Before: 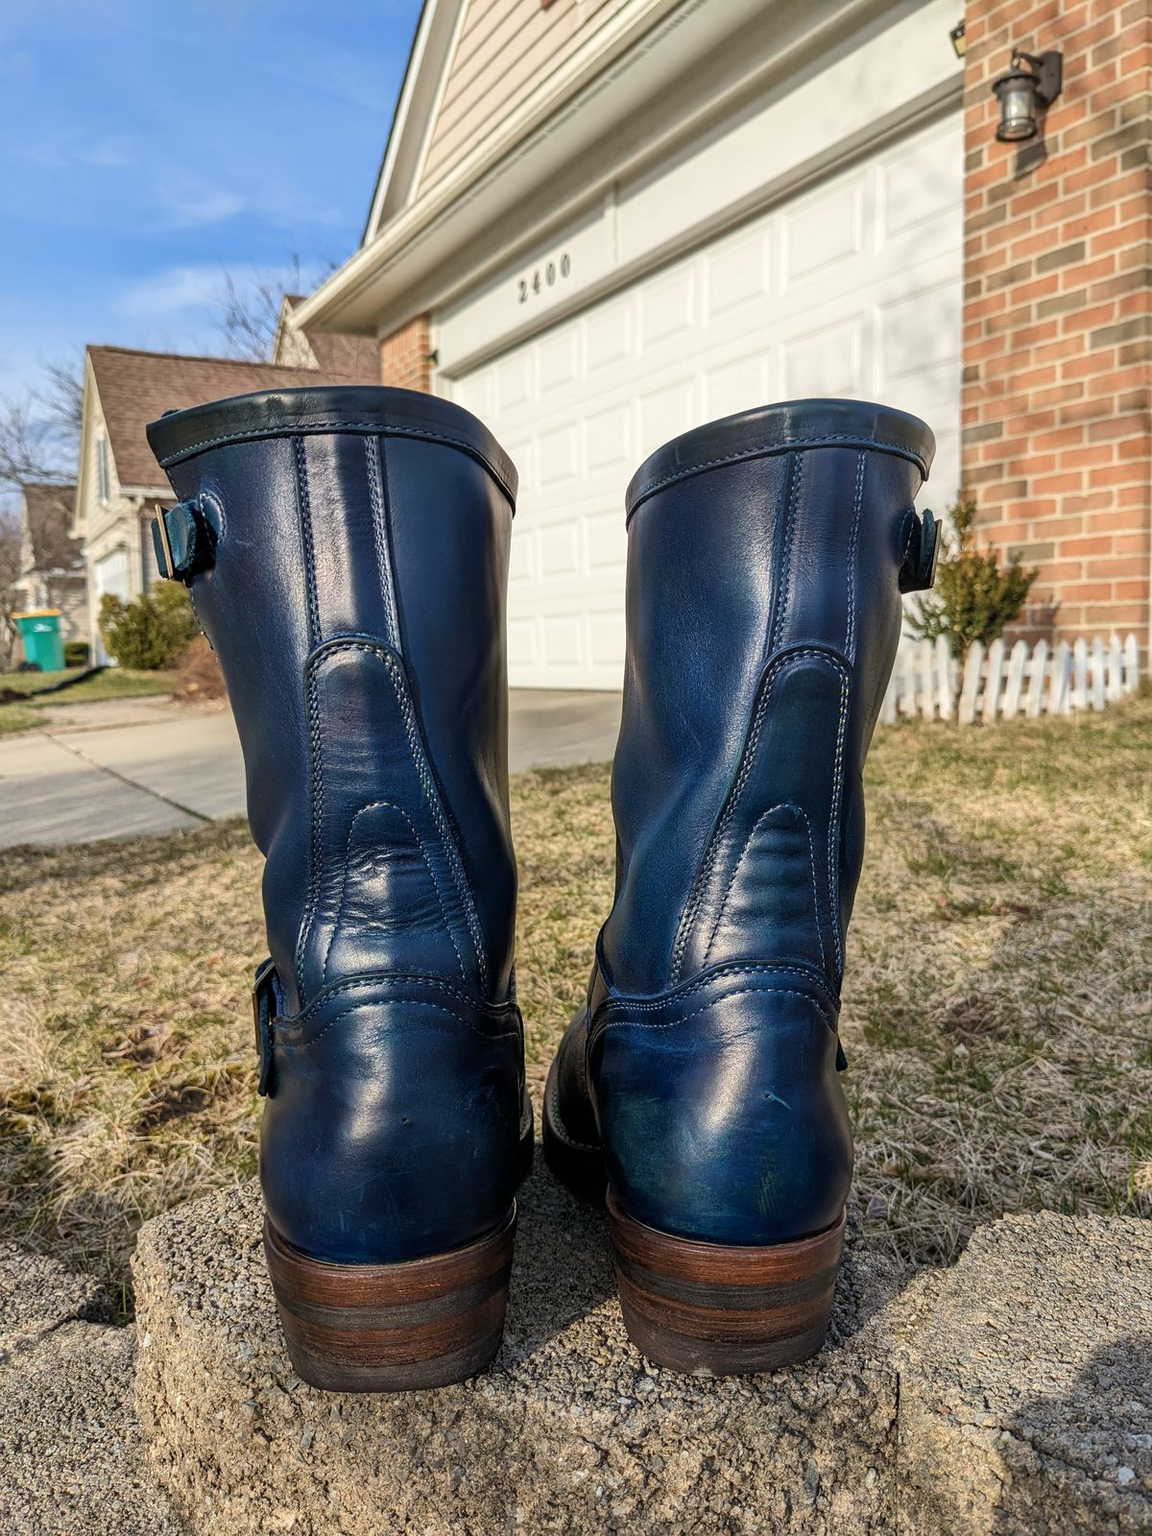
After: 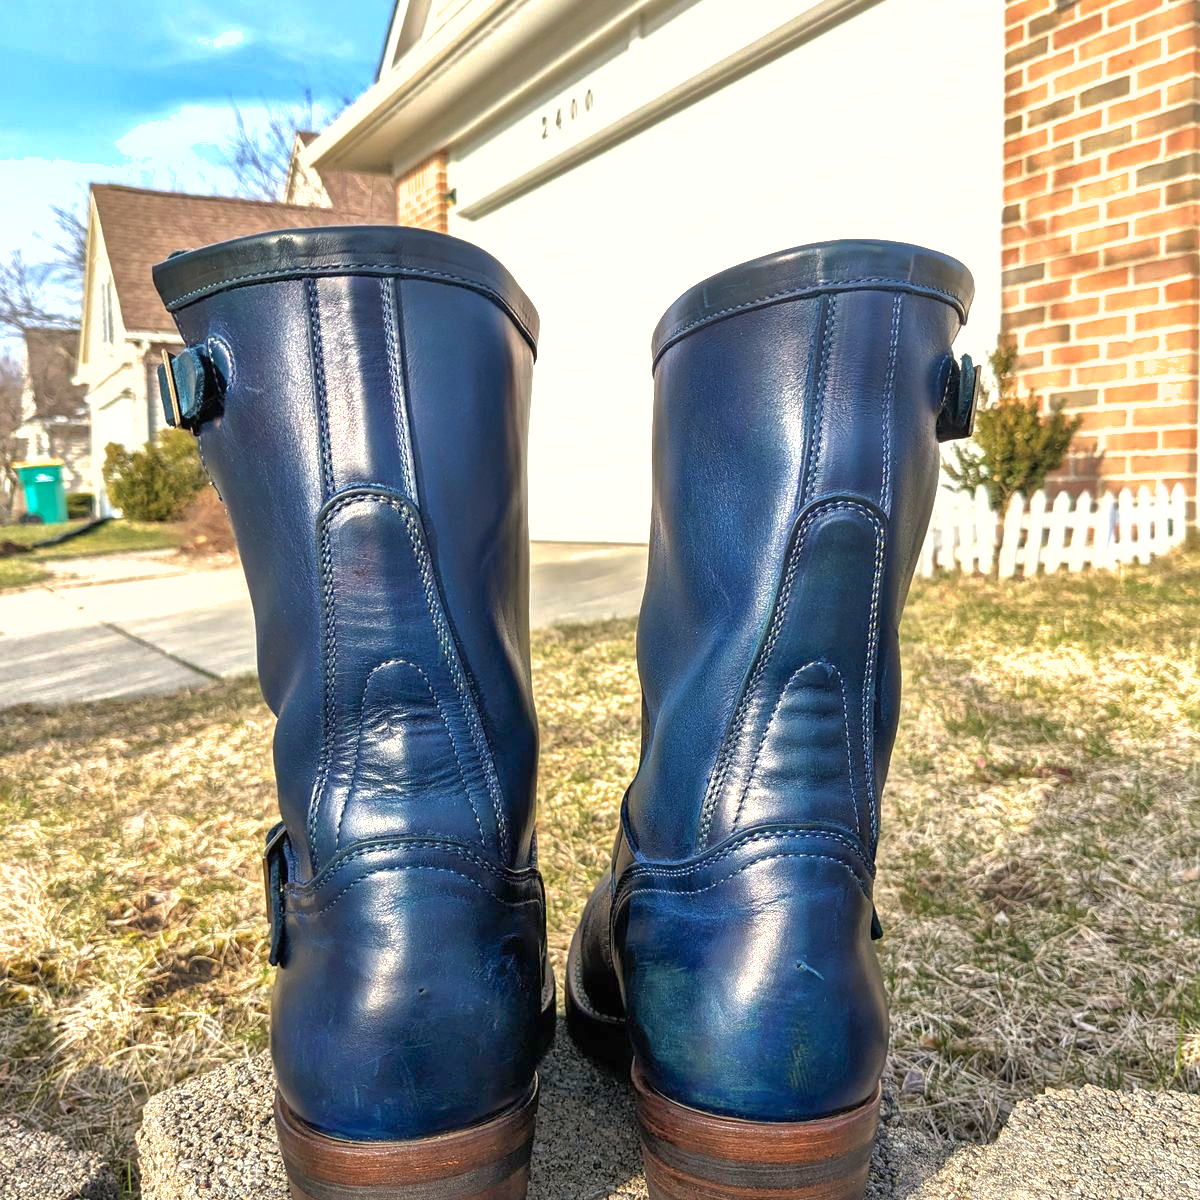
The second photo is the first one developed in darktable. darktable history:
shadows and highlights: on, module defaults
exposure: black level correction 0, exposure 1.017 EV, compensate highlight preservation false
crop: top 11.057%, bottom 13.902%
